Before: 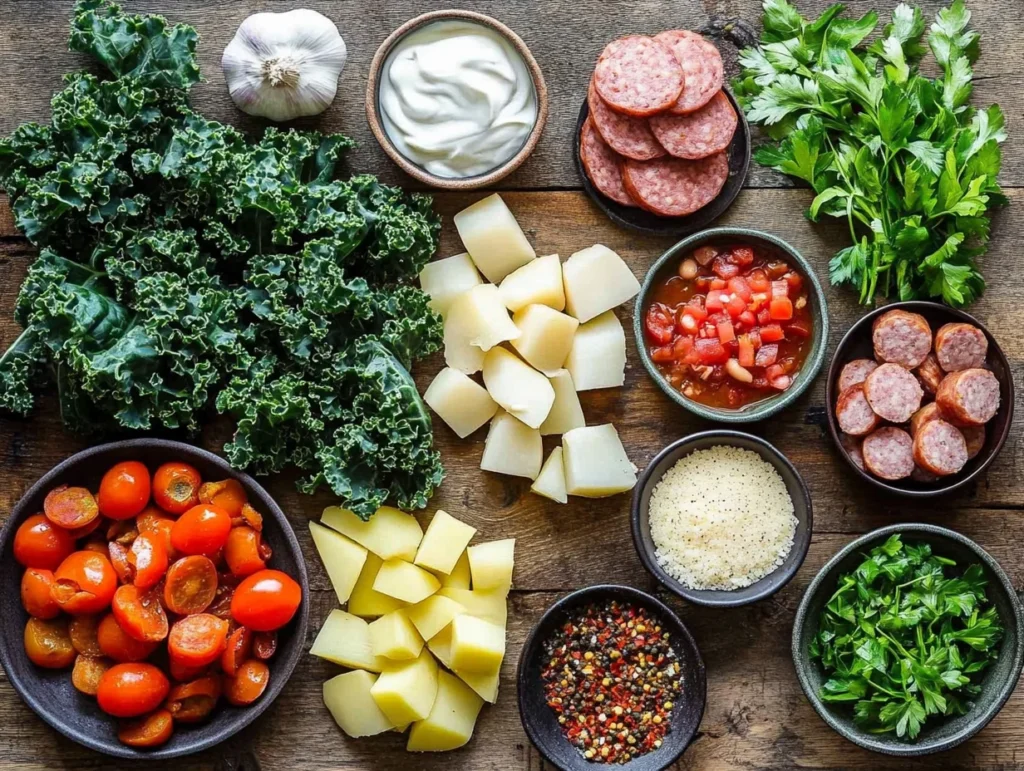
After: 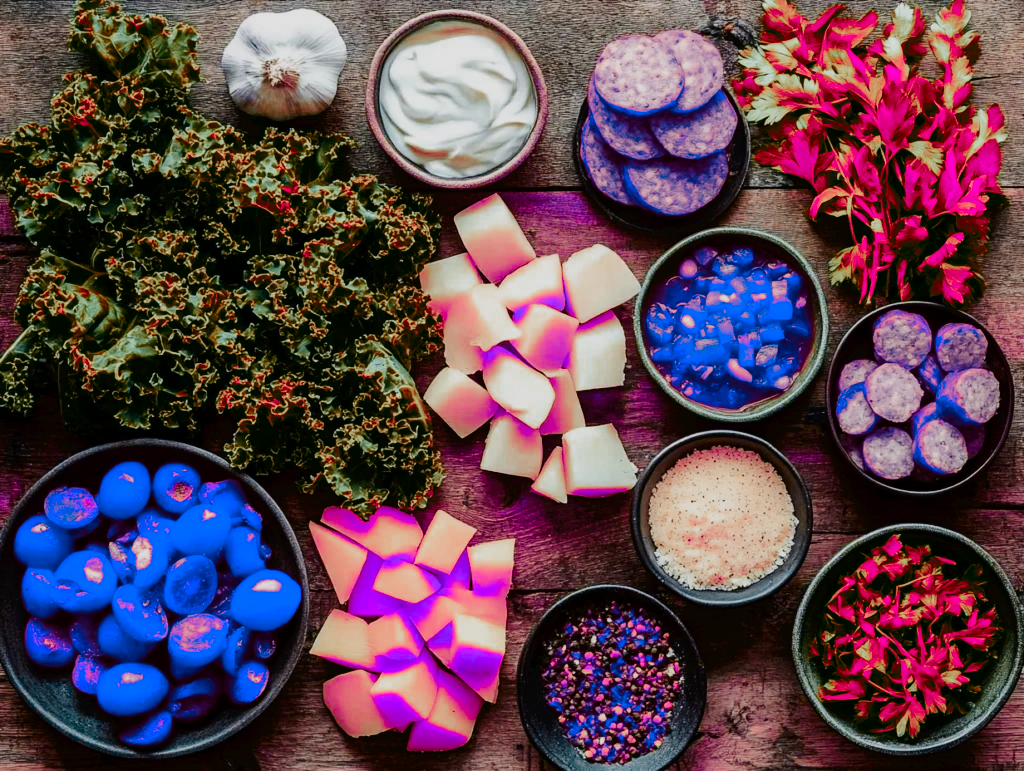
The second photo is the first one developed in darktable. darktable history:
filmic rgb: black relative exposure -7.65 EV, white relative exposure 4.56 EV, hardness 3.61
tone curve: curves: ch0 [(0, 0) (0.003, 0.019) (0.011, 0.019) (0.025, 0.026) (0.044, 0.043) (0.069, 0.066) (0.1, 0.095) (0.136, 0.133) (0.177, 0.181) (0.224, 0.233) (0.277, 0.302) (0.335, 0.375) (0.399, 0.452) (0.468, 0.532) (0.543, 0.609) (0.623, 0.695) (0.709, 0.775) (0.801, 0.865) (0.898, 0.932) (1, 1)], preserve colors none
contrast brightness saturation: contrast 0.12, brightness -0.12, saturation 0.2
color zones: curves: ch0 [(0.826, 0.353)]; ch1 [(0.242, 0.647) (0.889, 0.342)]; ch2 [(0.246, 0.089) (0.969, 0.068)]
